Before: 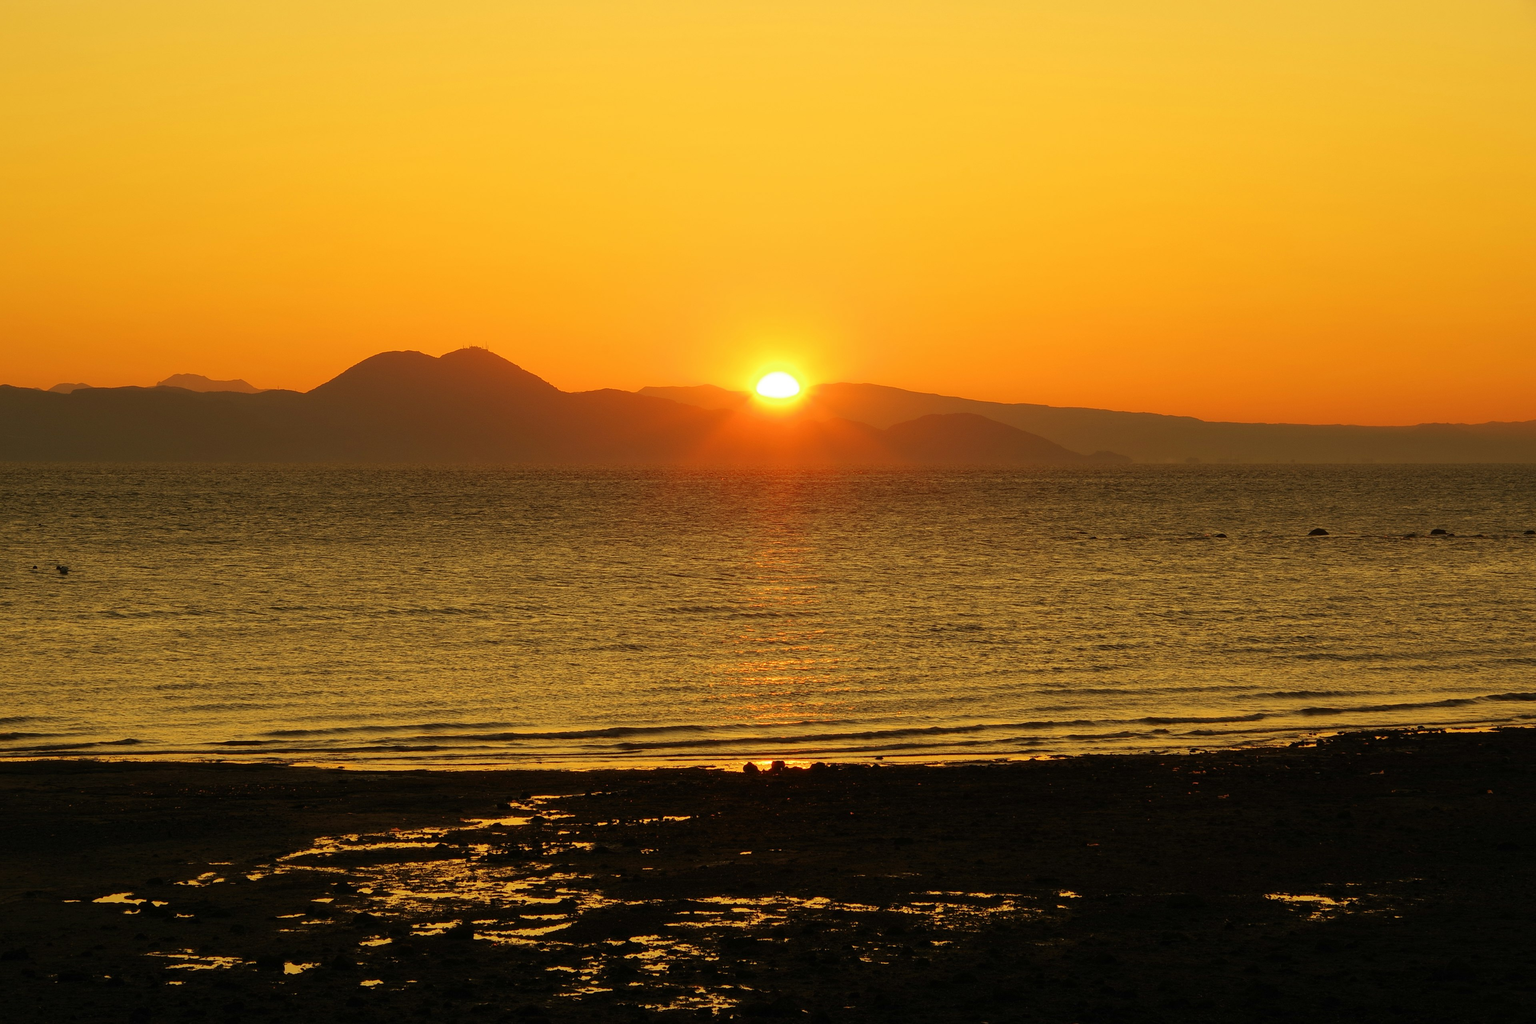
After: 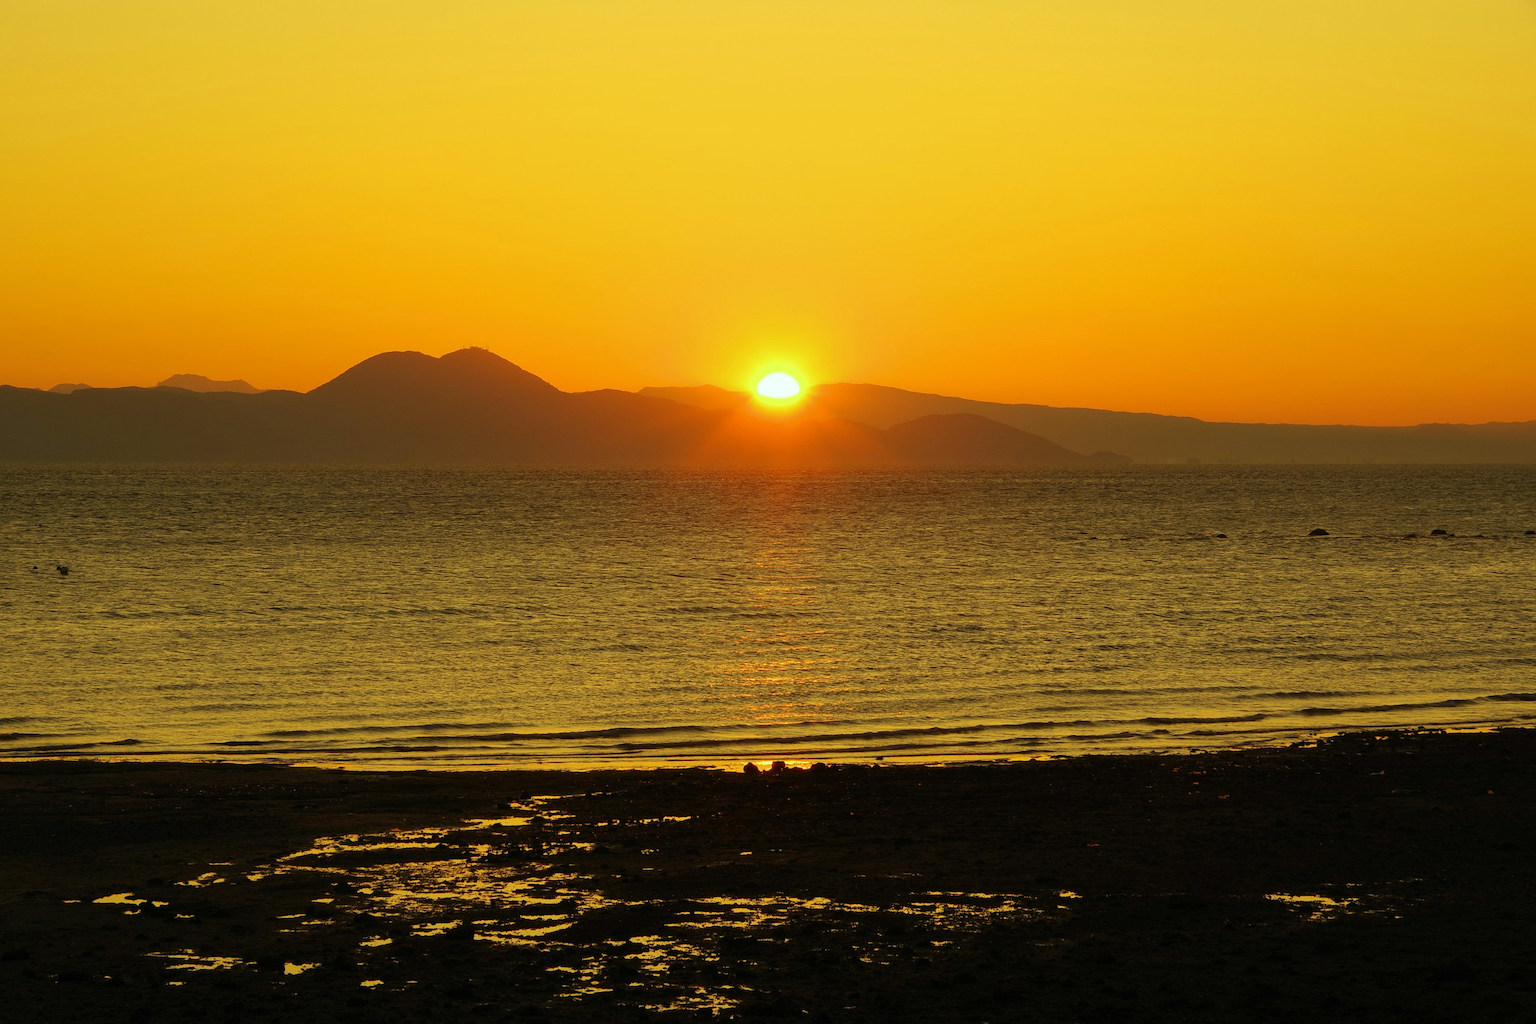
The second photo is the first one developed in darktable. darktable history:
color correction: highlights a* -8.08, highlights b* 3.12
